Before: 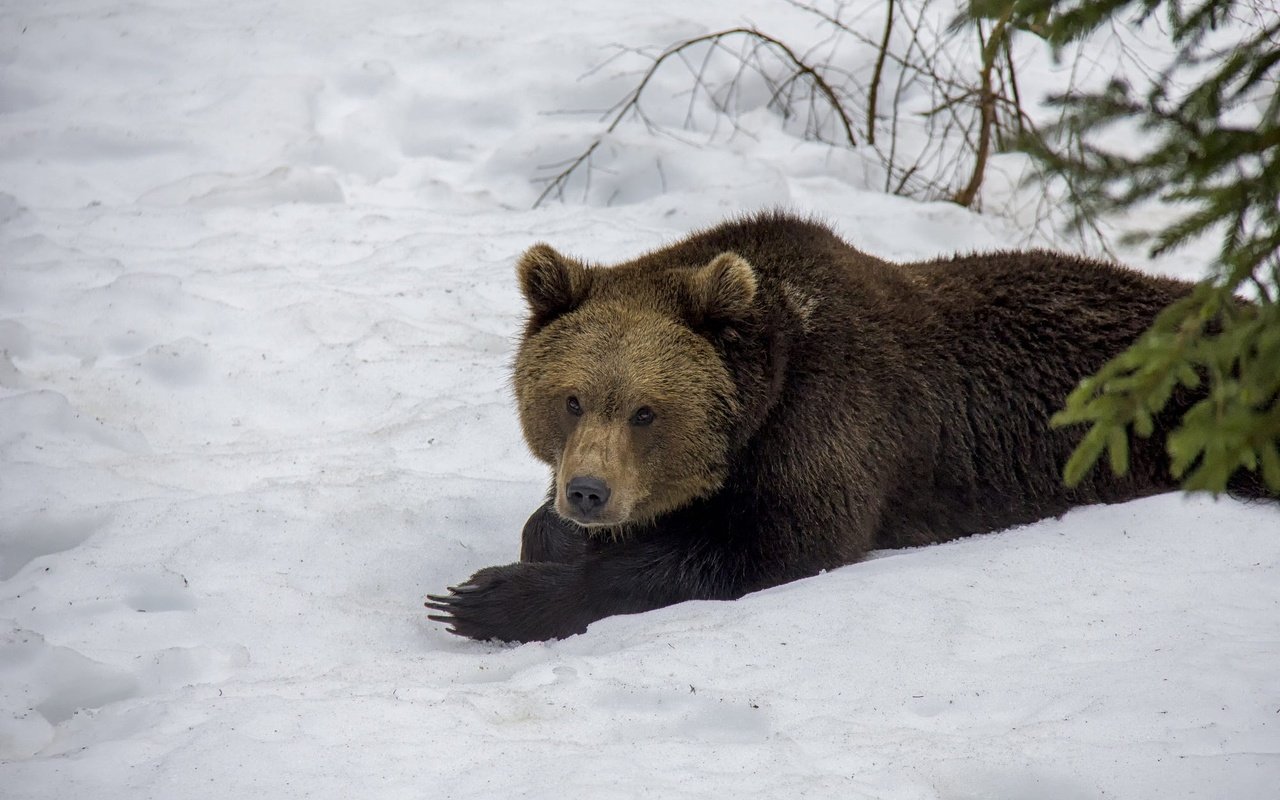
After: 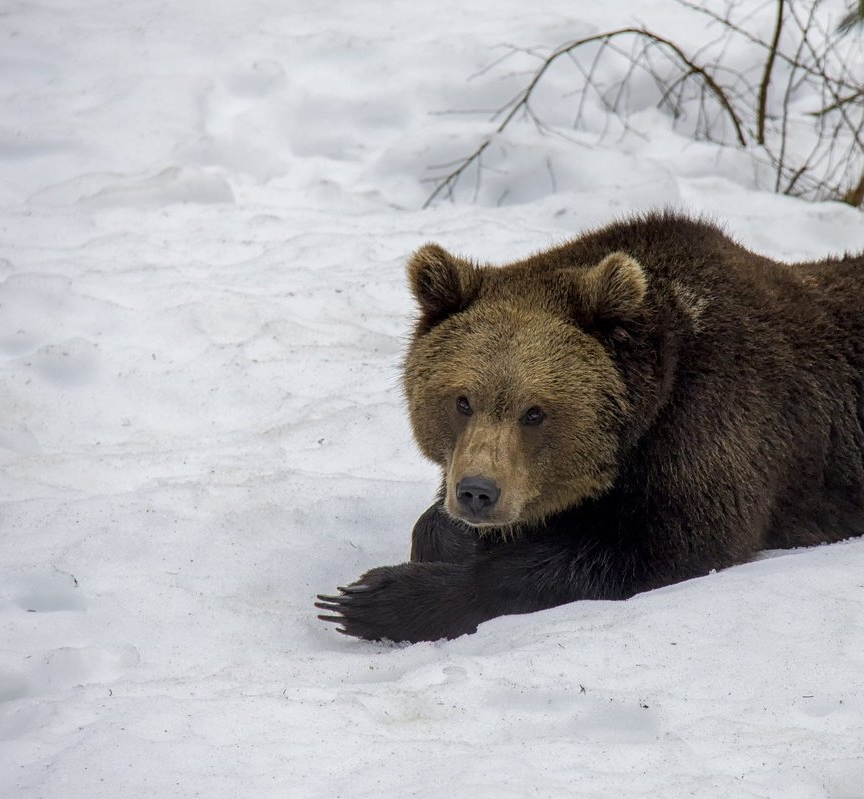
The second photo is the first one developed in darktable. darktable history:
crop and rotate: left 8.627%, right 23.813%
